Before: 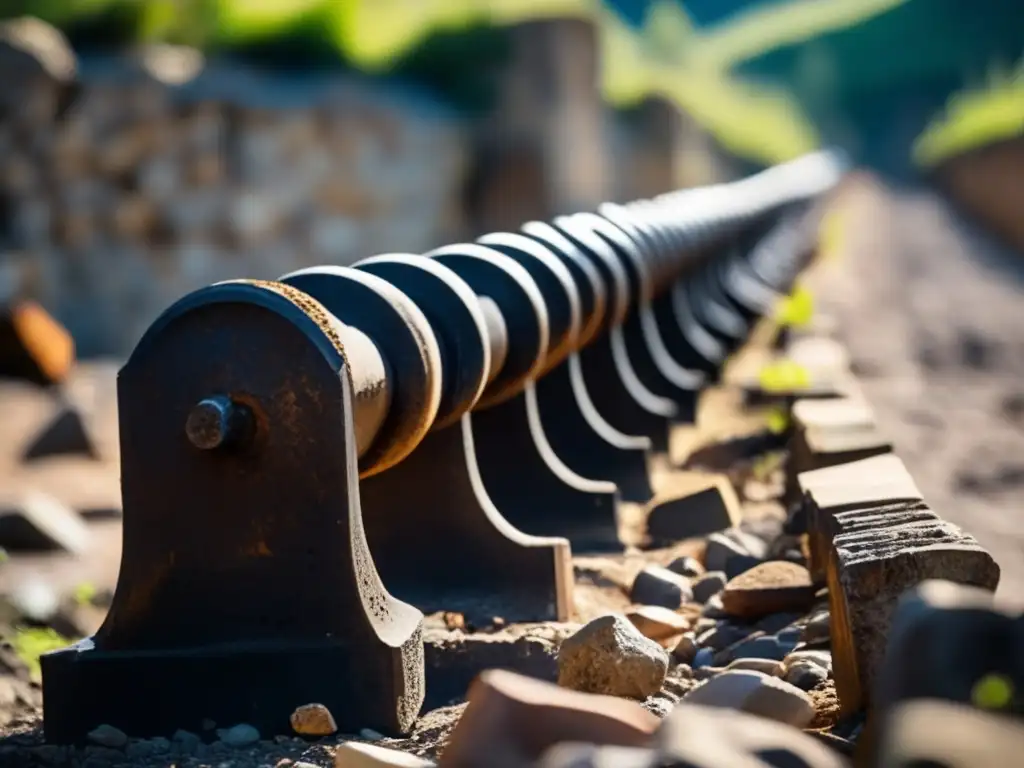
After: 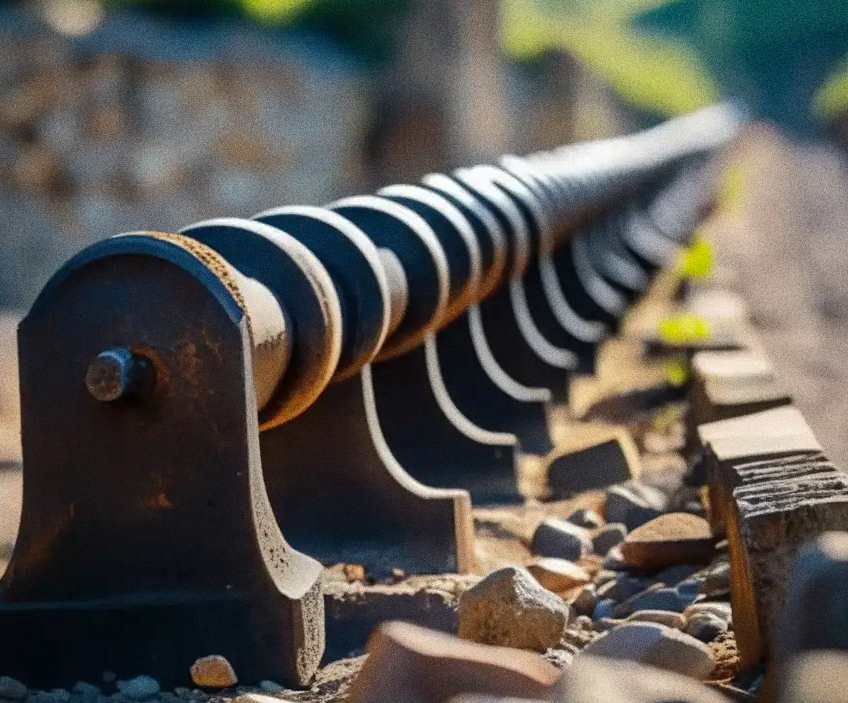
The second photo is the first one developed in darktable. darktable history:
grain: coarseness 0.09 ISO, strength 40%
shadows and highlights: shadows 40, highlights -60
crop: left 9.807%, top 6.259%, right 7.334%, bottom 2.177%
